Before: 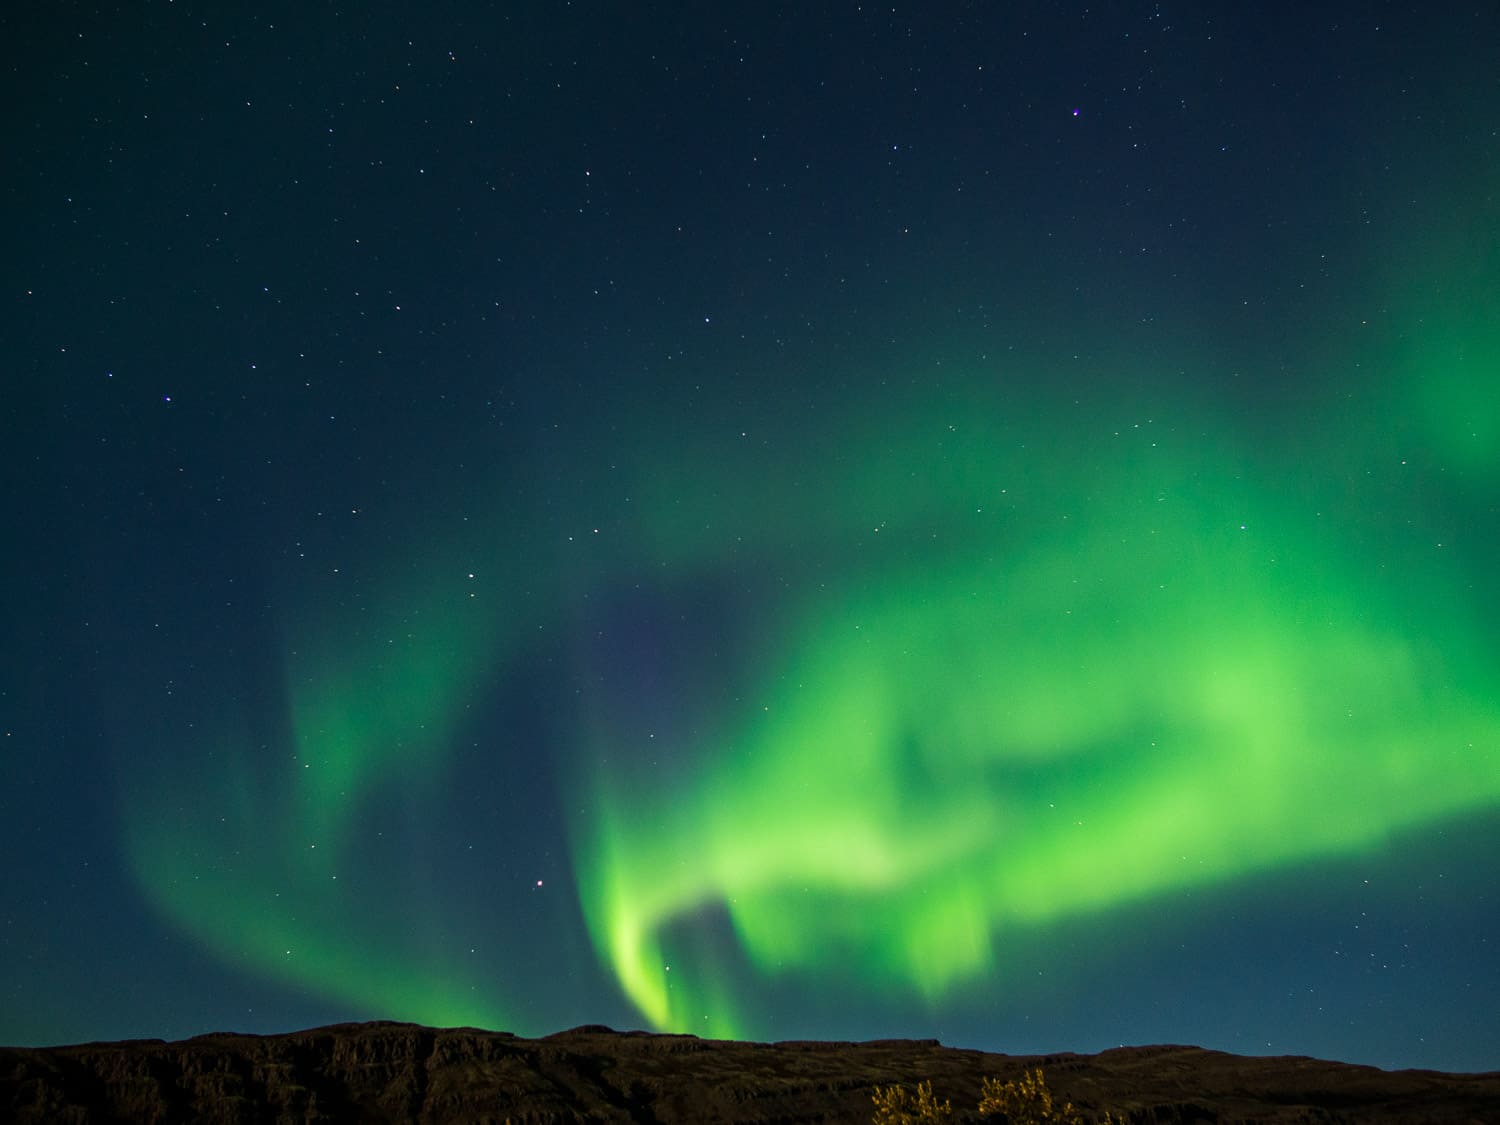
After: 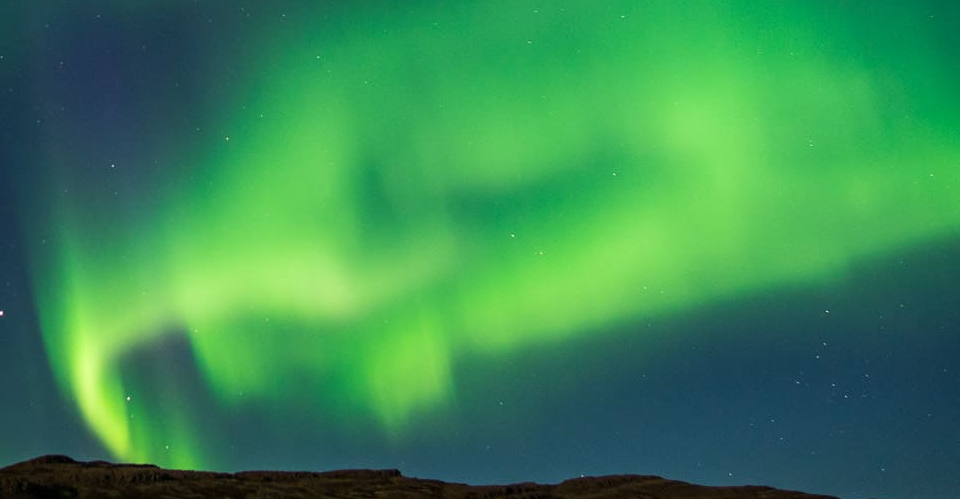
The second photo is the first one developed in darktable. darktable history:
crop and rotate: left 35.938%, top 50.705%, bottom 4.92%
